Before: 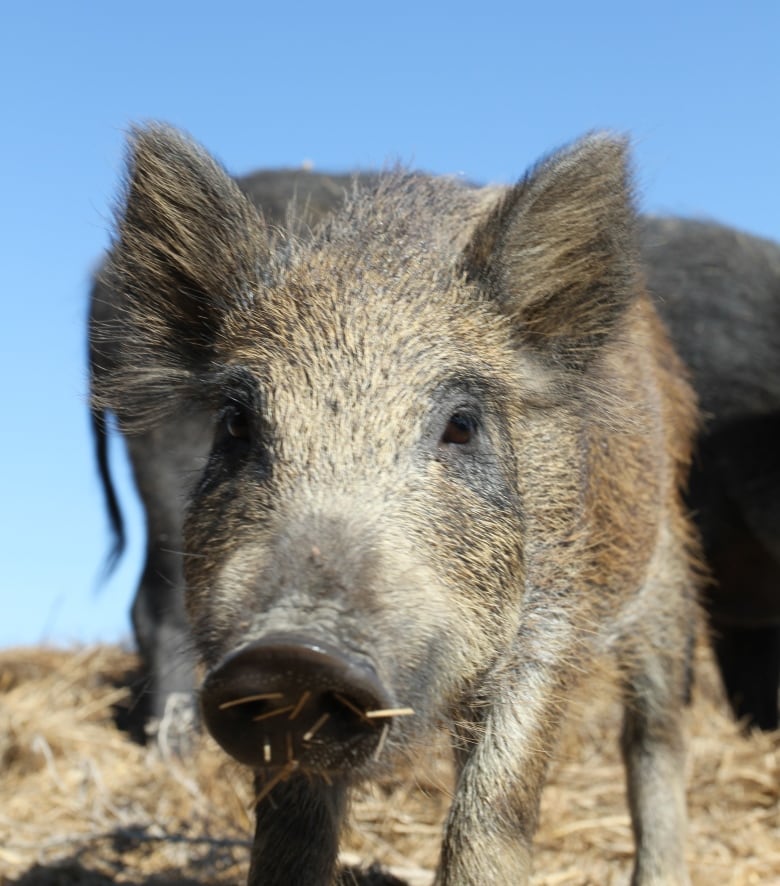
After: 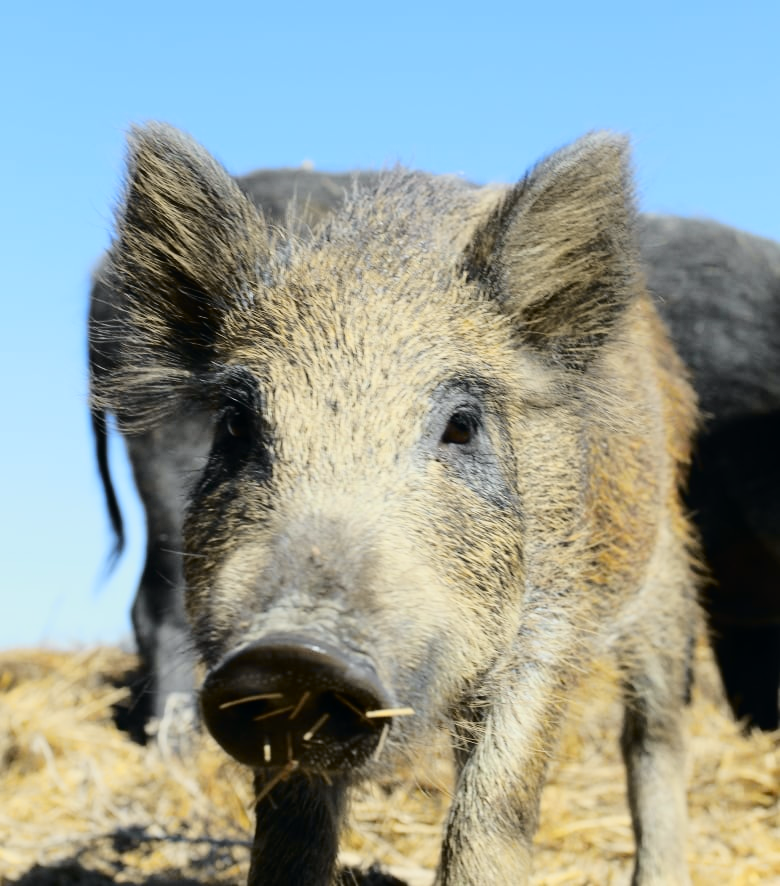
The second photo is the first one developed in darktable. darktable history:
tone curve: curves: ch0 [(0, 0) (0.11, 0.061) (0.256, 0.259) (0.398, 0.494) (0.498, 0.611) (0.65, 0.757) (0.835, 0.883) (1, 0.961)]; ch1 [(0, 0) (0.346, 0.307) (0.408, 0.369) (0.453, 0.457) (0.482, 0.479) (0.502, 0.498) (0.521, 0.51) (0.553, 0.554) (0.618, 0.65) (0.693, 0.727) (1, 1)]; ch2 [(0, 0) (0.366, 0.337) (0.434, 0.46) (0.485, 0.494) (0.5, 0.494) (0.511, 0.508) (0.537, 0.55) (0.579, 0.599) (0.621, 0.693) (1, 1)], color space Lab, independent channels, preserve colors none
